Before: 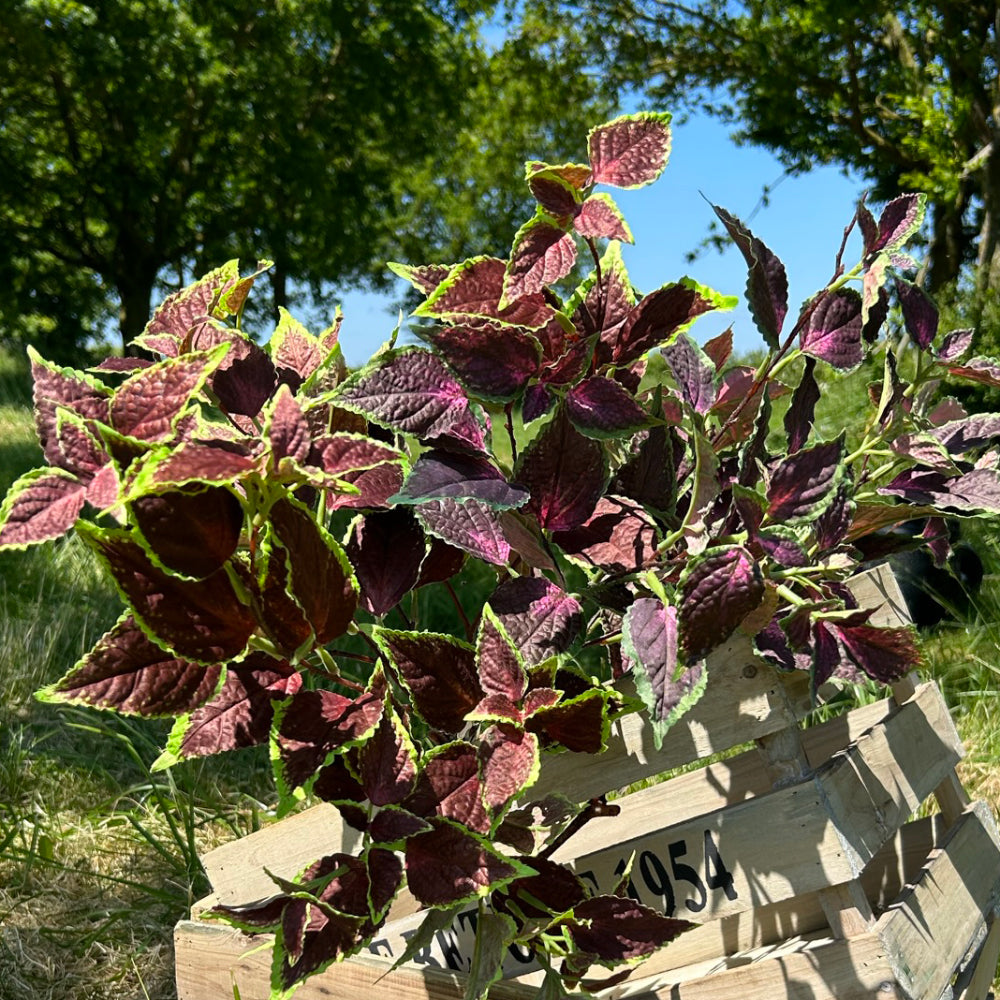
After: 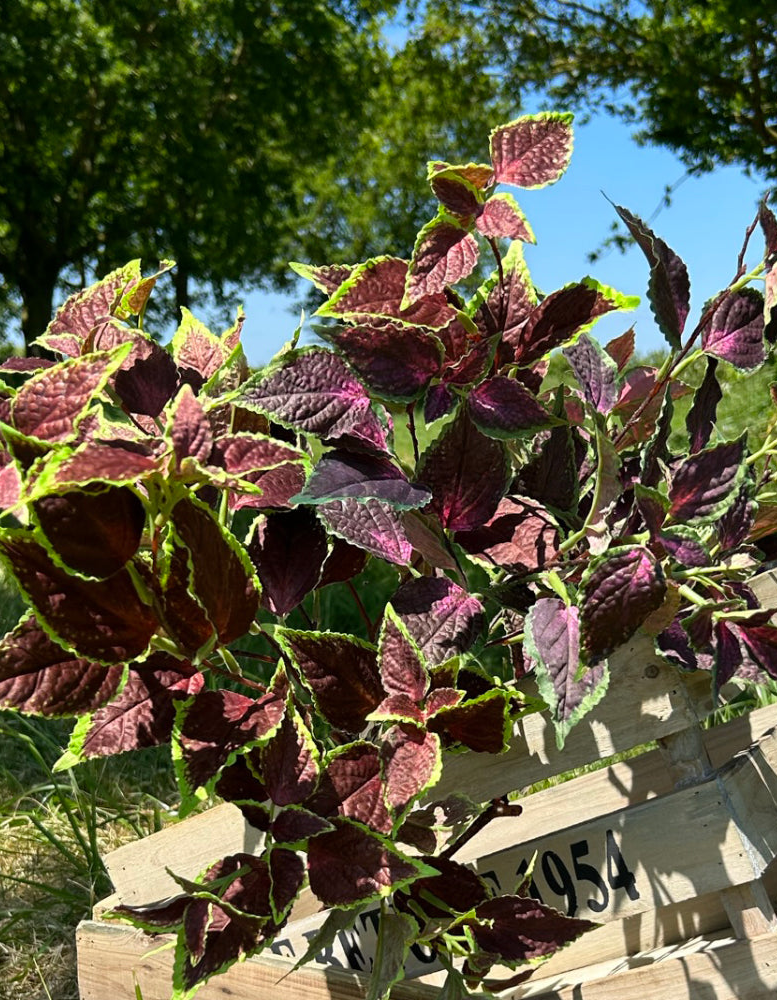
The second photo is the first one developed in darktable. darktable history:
crop: left 9.854%, right 12.435%
